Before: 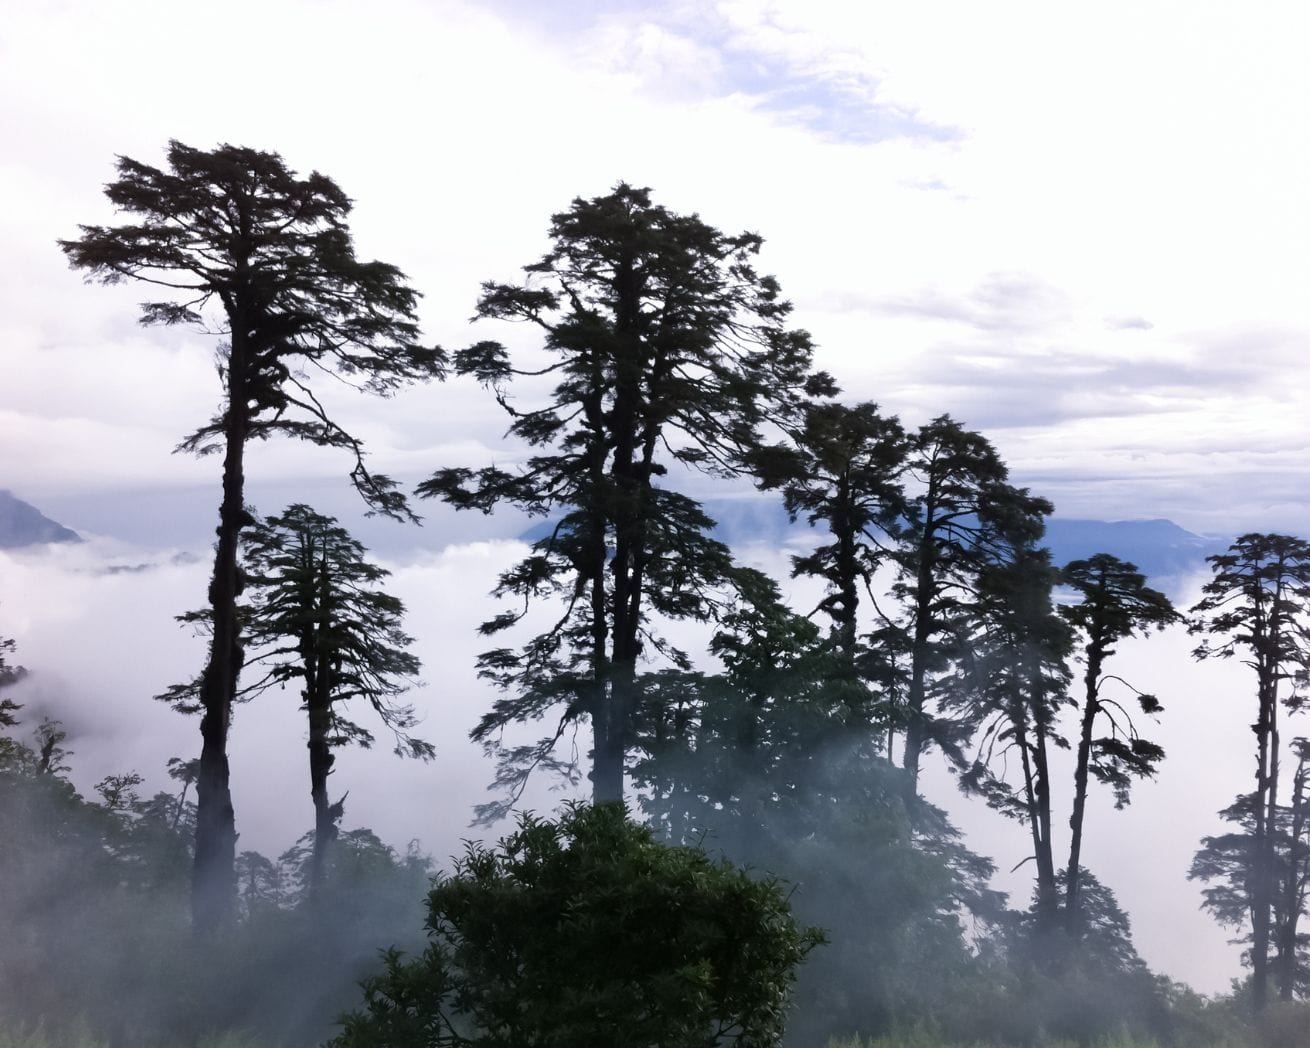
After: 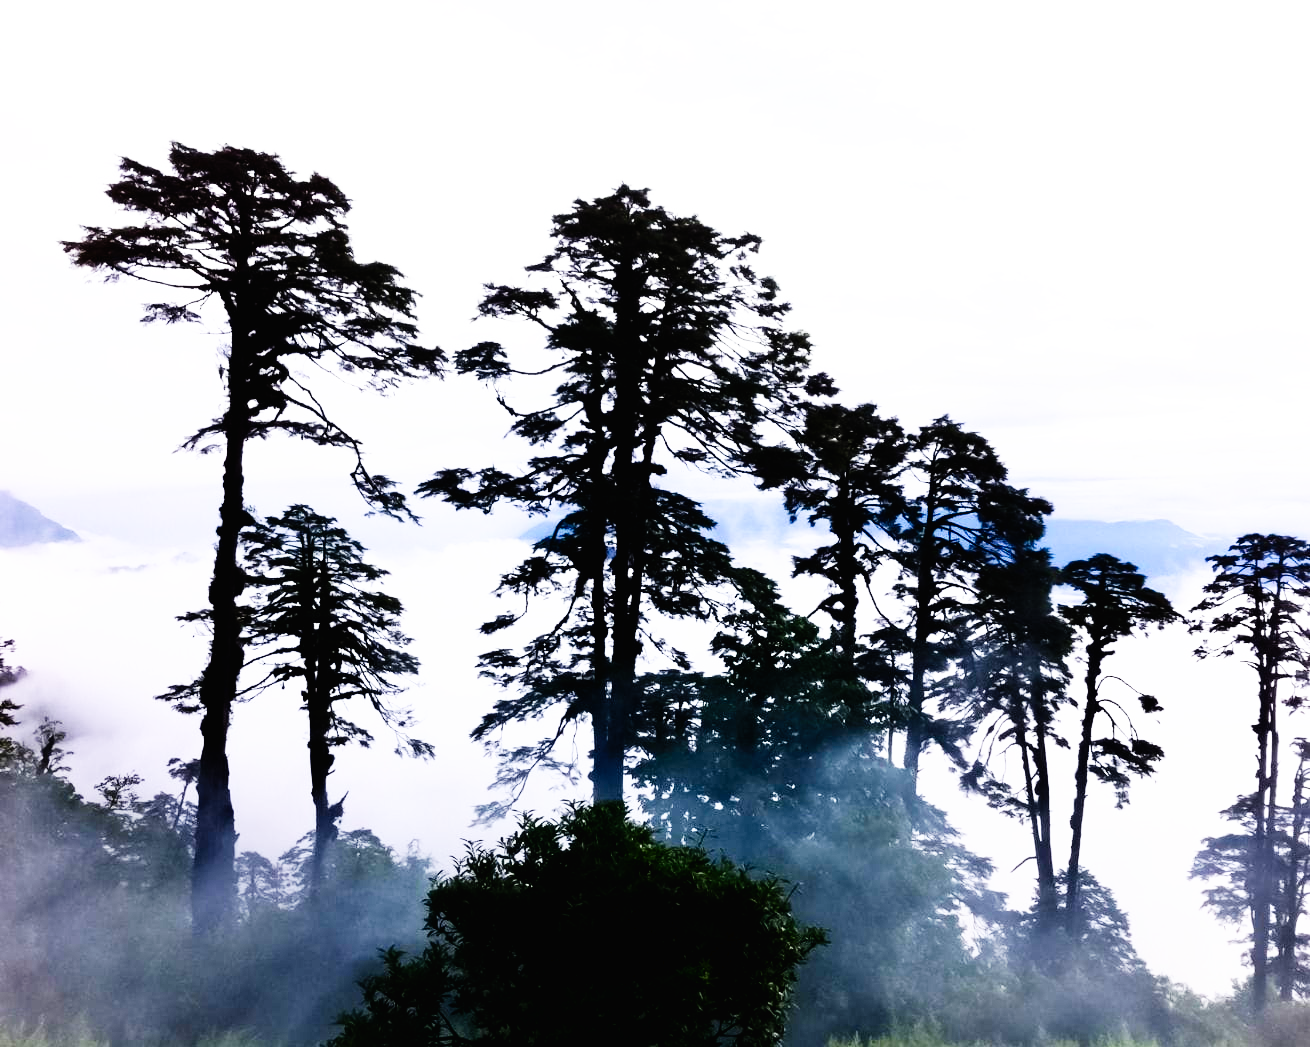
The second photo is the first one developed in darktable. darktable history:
crop: bottom 0.075%
tone curve: curves: ch0 [(0, 0) (0.003, 0.016) (0.011, 0.016) (0.025, 0.016) (0.044, 0.017) (0.069, 0.026) (0.1, 0.044) (0.136, 0.074) (0.177, 0.121) (0.224, 0.183) (0.277, 0.248) (0.335, 0.326) (0.399, 0.413) (0.468, 0.511) (0.543, 0.612) (0.623, 0.717) (0.709, 0.818) (0.801, 0.911) (0.898, 0.979) (1, 1)], preserve colors none
base curve: curves: ch0 [(0, 0) (0.036, 0.025) (0.121, 0.166) (0.206, 0.329) (0.605, 0.79) (1, 1)], preserve colors none
shadows and highlights: shadows -31.26, highlights 29.79
